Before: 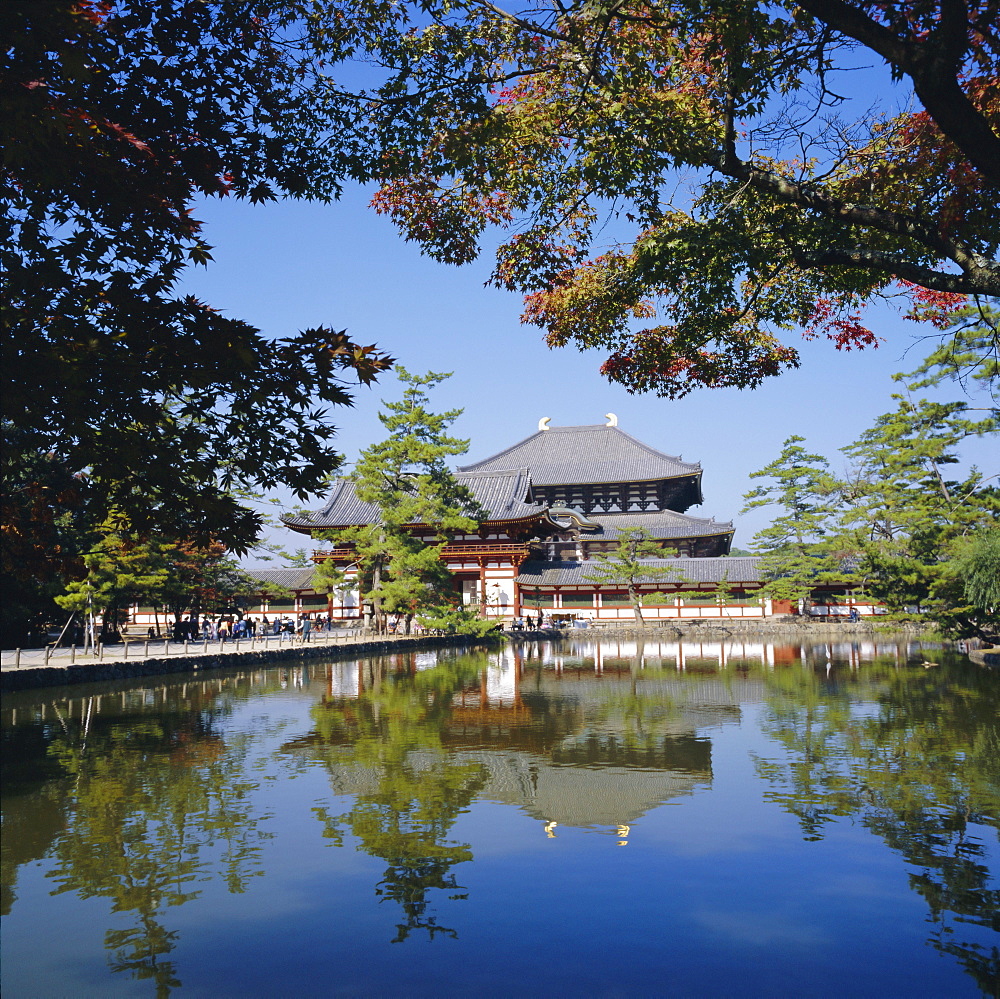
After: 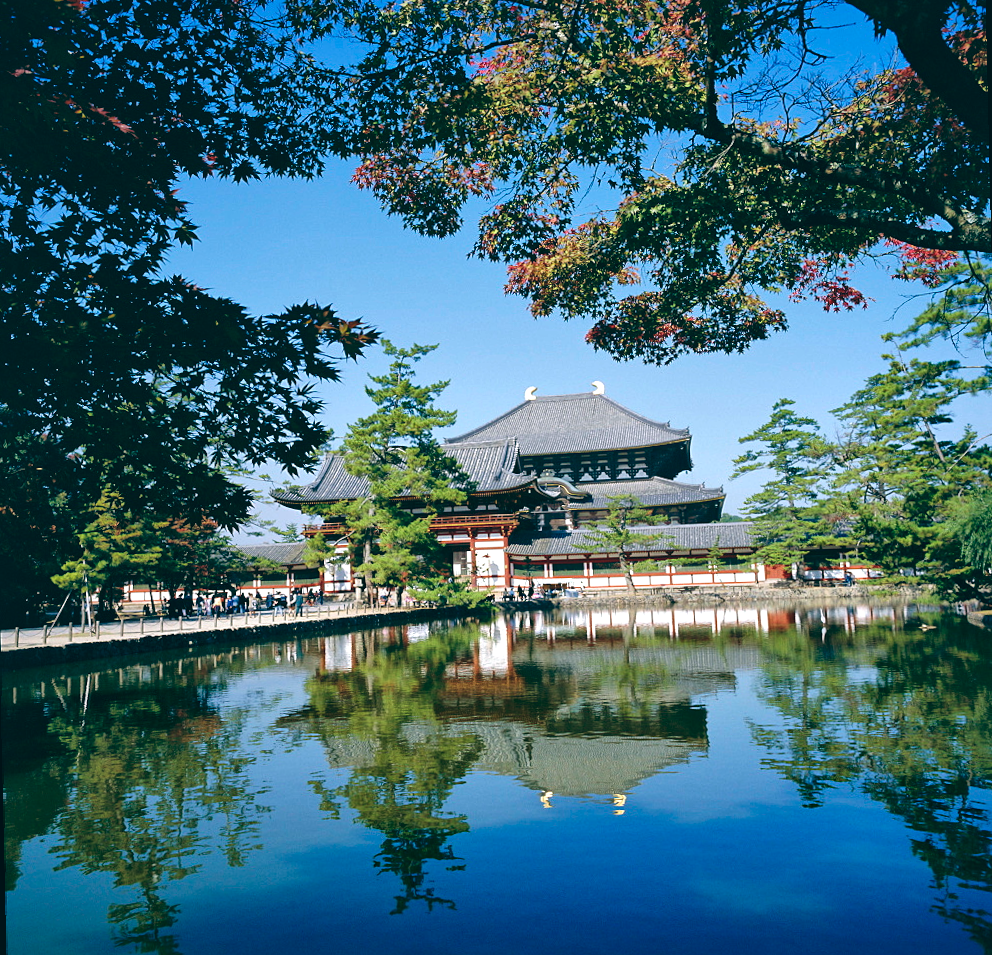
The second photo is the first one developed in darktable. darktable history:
color correction: highlights a* -4.18, highlights b* -10.81
local contrast: mode bilateral grid, contrast 20, coarseness 50, detail 161%, midtone range 0.2
color balance: lift [1.005, 0.99, 1.007, 1.01], gamma [1, 0.979, 1.011, 1.021], gain [0.923, 1.098, 1.025, 0.902], input saturation 90.45%, contrast 7.73%, output saturation 105.91%
rotate and perspective: rotation -1.32°, lens shift (horizontal) -0.031, crop left 0.015, crop right 0.985, crop top 0.047, crop bottom 0.982
